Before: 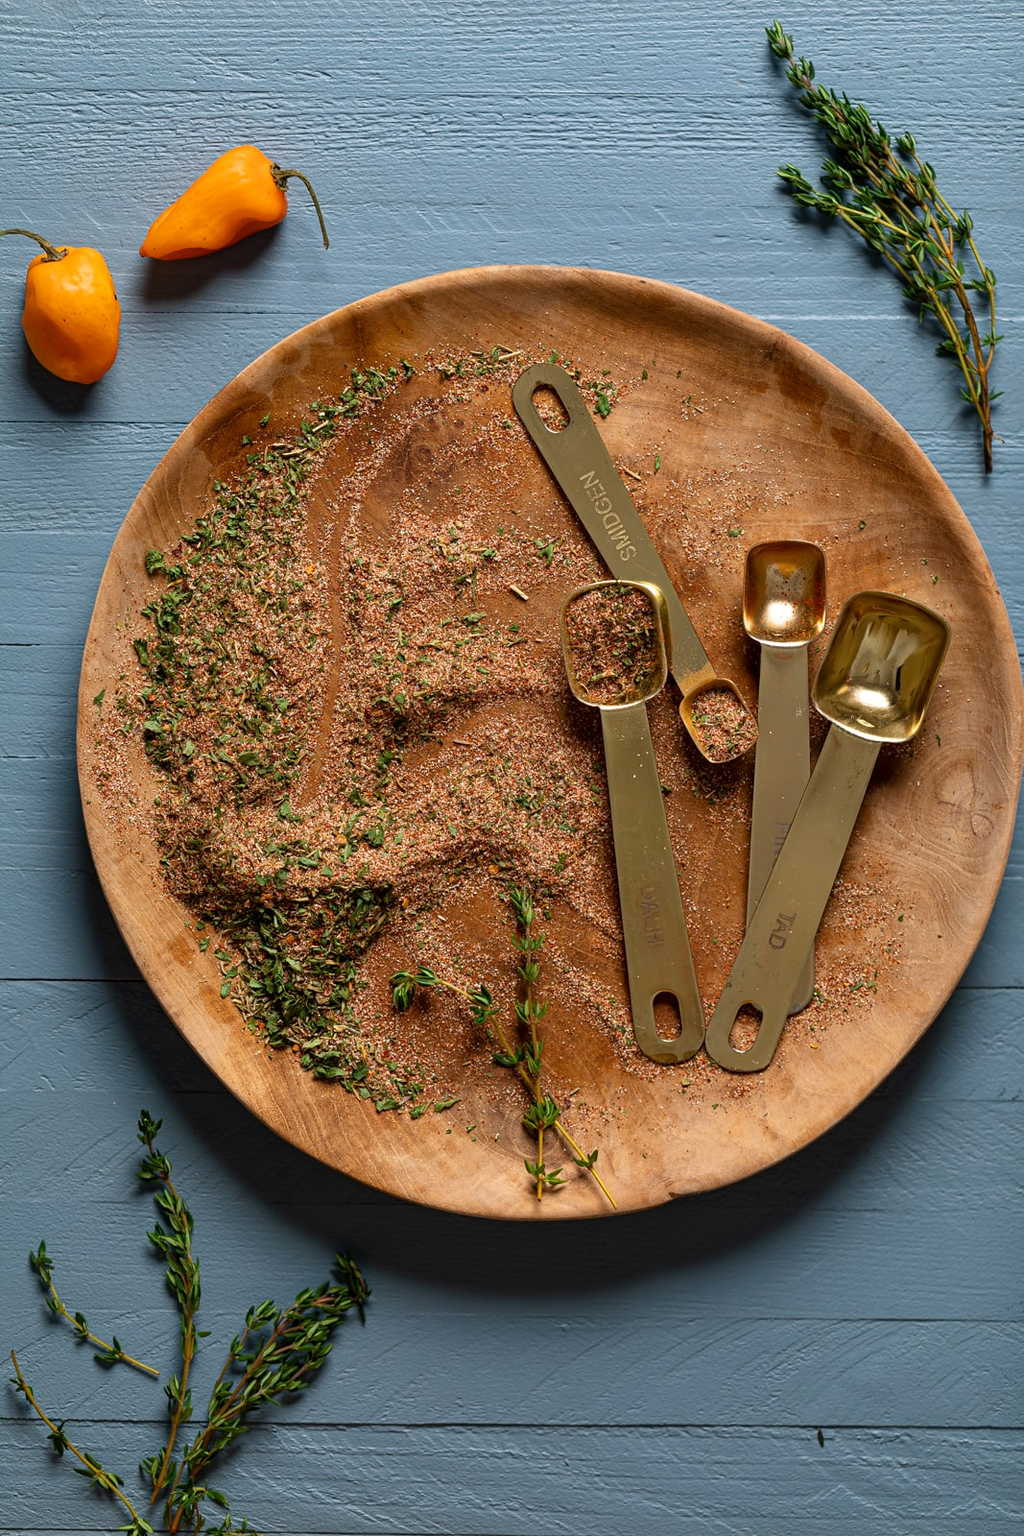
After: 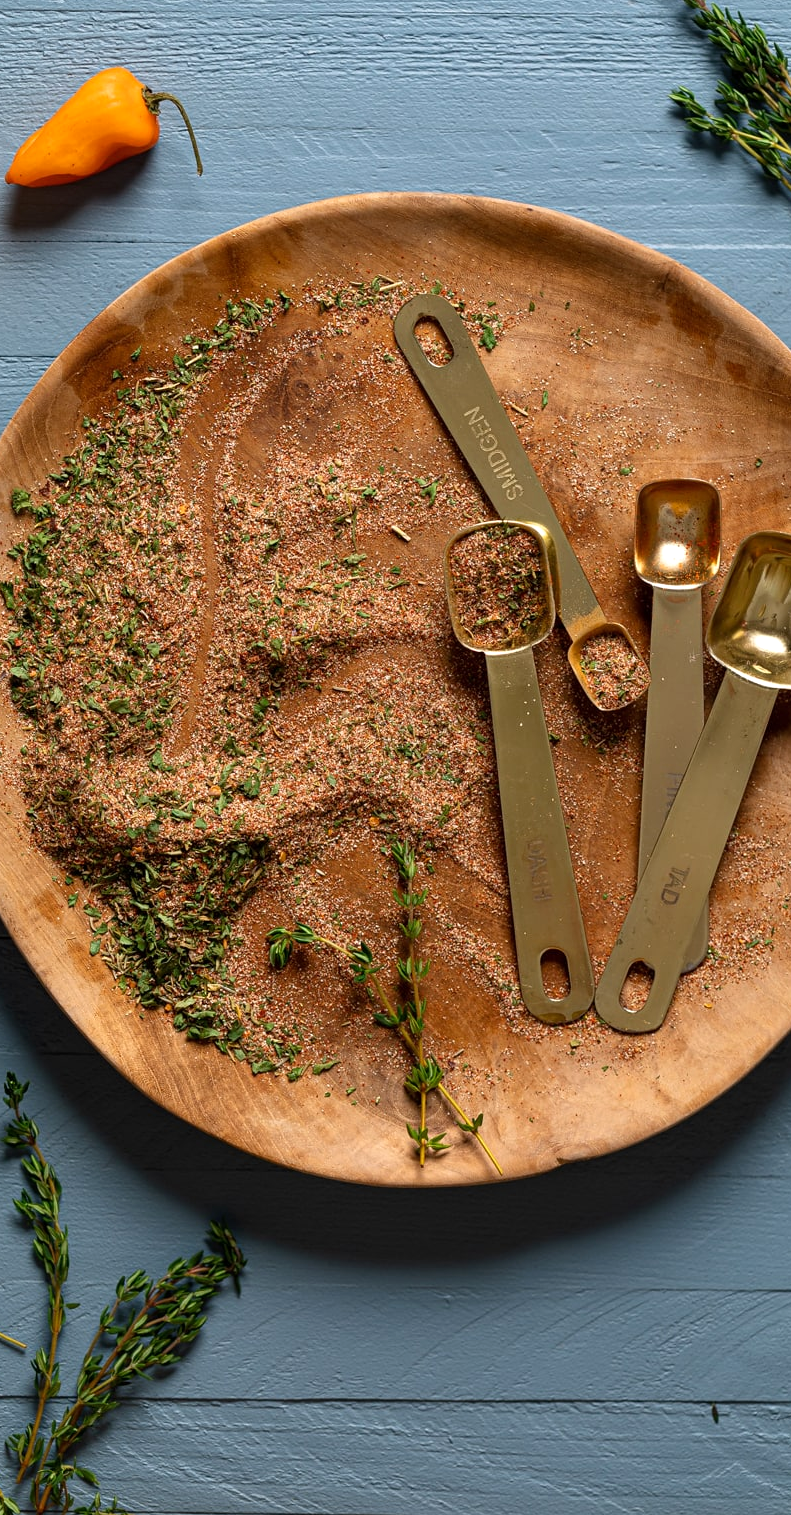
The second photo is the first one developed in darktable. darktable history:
levels: white 99.88%, levels [0, 0.48, 0.961]
crop and rotate: left 13.178%, top 5.308%, right 12.604%
